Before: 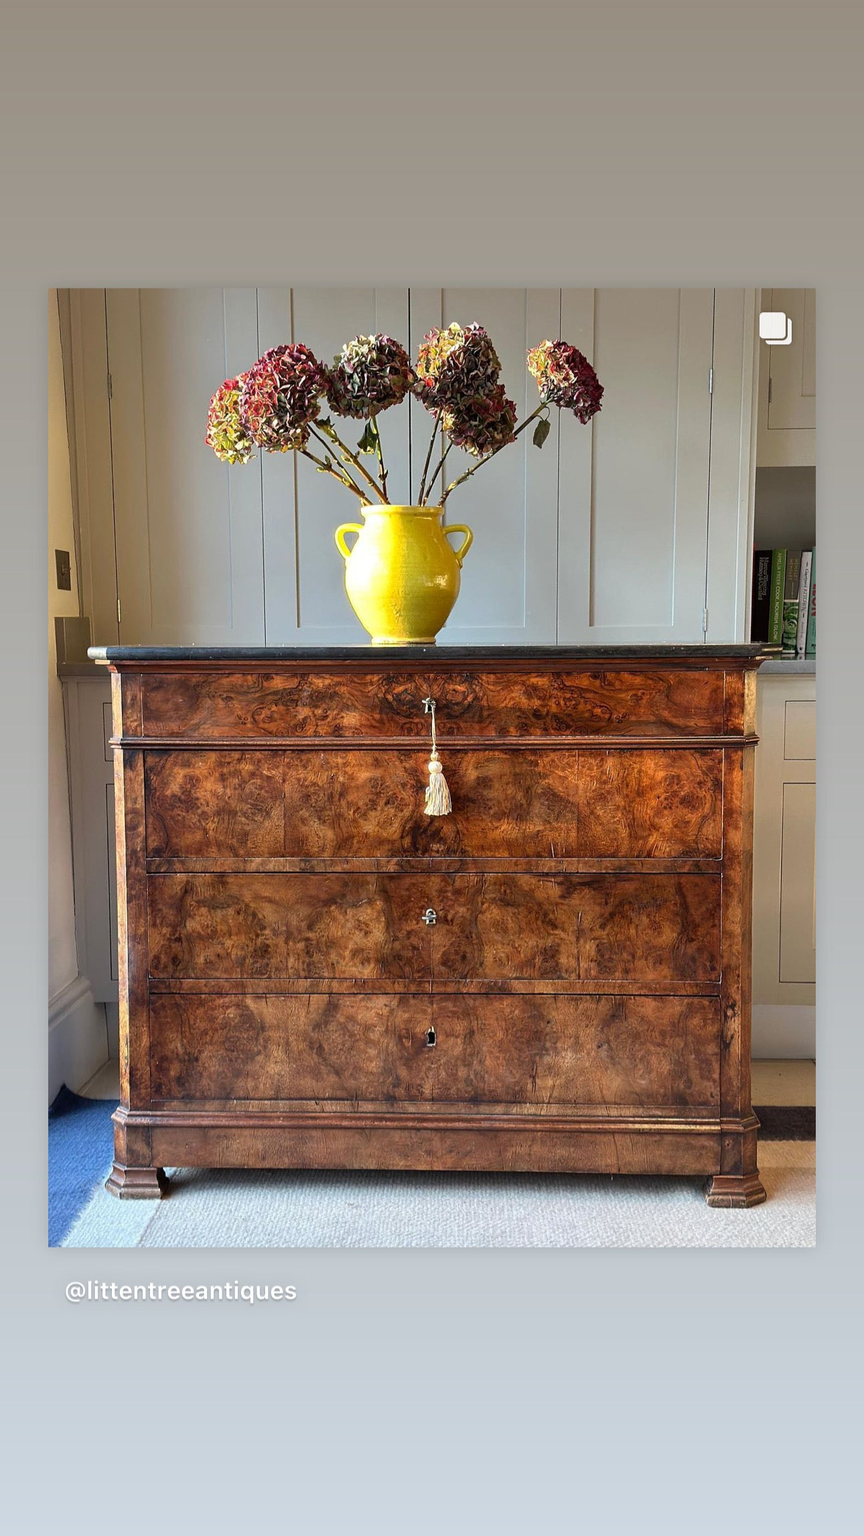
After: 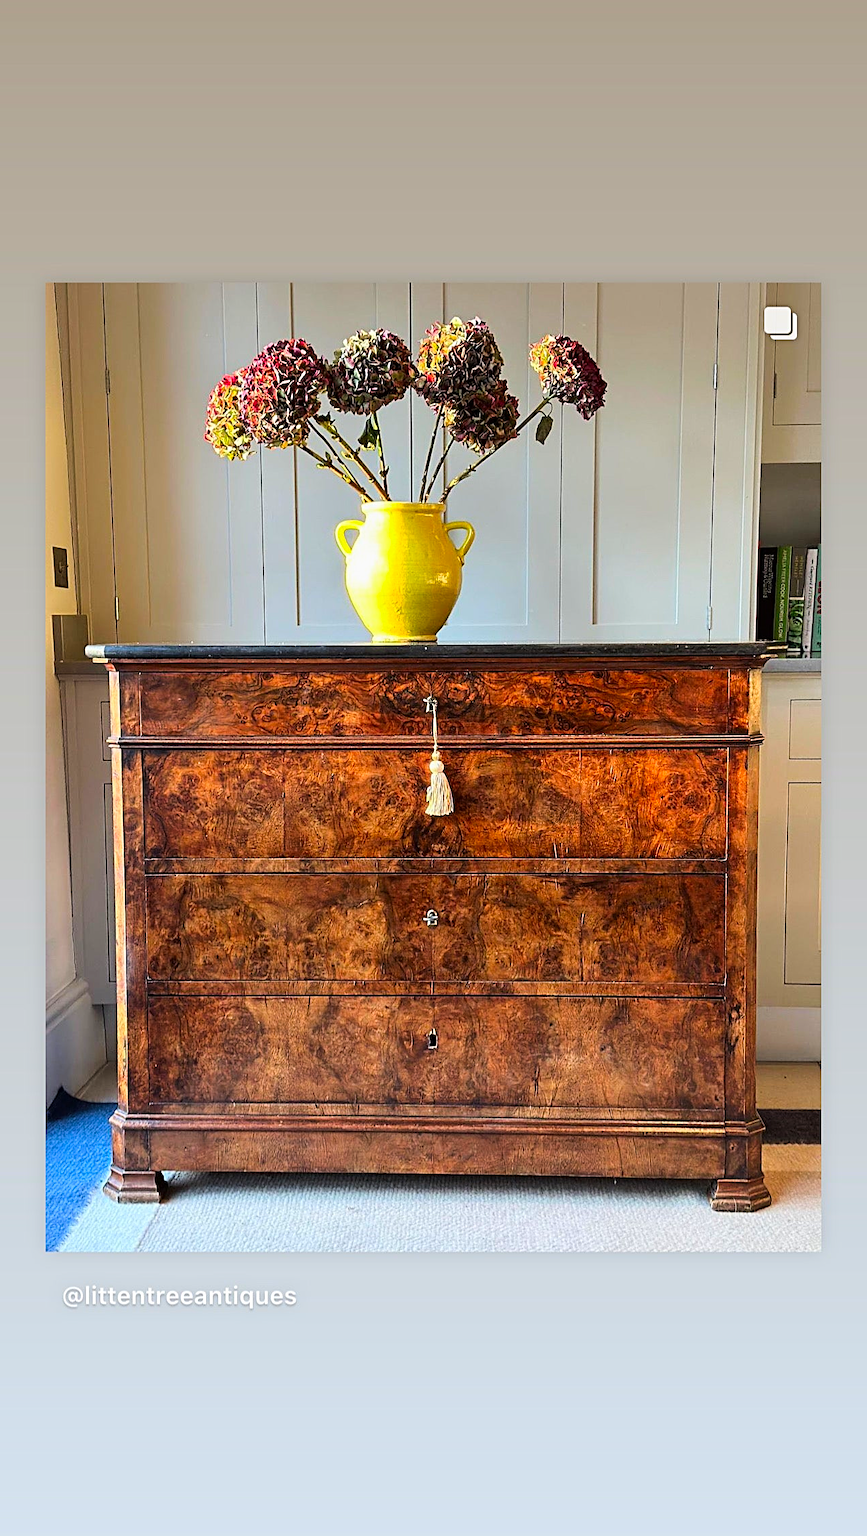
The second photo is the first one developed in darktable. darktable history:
crop: left 0.445%, top 0.569%, right 0.124%, bottom 0.457%
tone curve: curves: ch0 [(0, 0) (0.071, 0.047) (0.266, 0.26) (0.491, 0.552) (0.753, 0.818) (1, 0.983)]; ch1 [(0, 0) (0.346, 0.307) (0.408, 0.369) (0.463, 0.443) (0.482, 0.493) (0.502, 0.5) (0.517, 0.518) (0.546, 0.576) (0.588, 0.643) (0.651, 0.709) (1, 1)]; ch2 [(0, 0) (0.346, 0.34) (0.434, 0.46) (0.485, 0.494) (0.5, 0.494) (0.517, 0.503) (0.535, 0.545) (0.583, 0.624) (0.625, 0.678) (1, 1)], color space Lab, linked channels, preserve colors none
sharpen: radius 2.775
color correction: highlights b* -0.038, saturation 1.29
